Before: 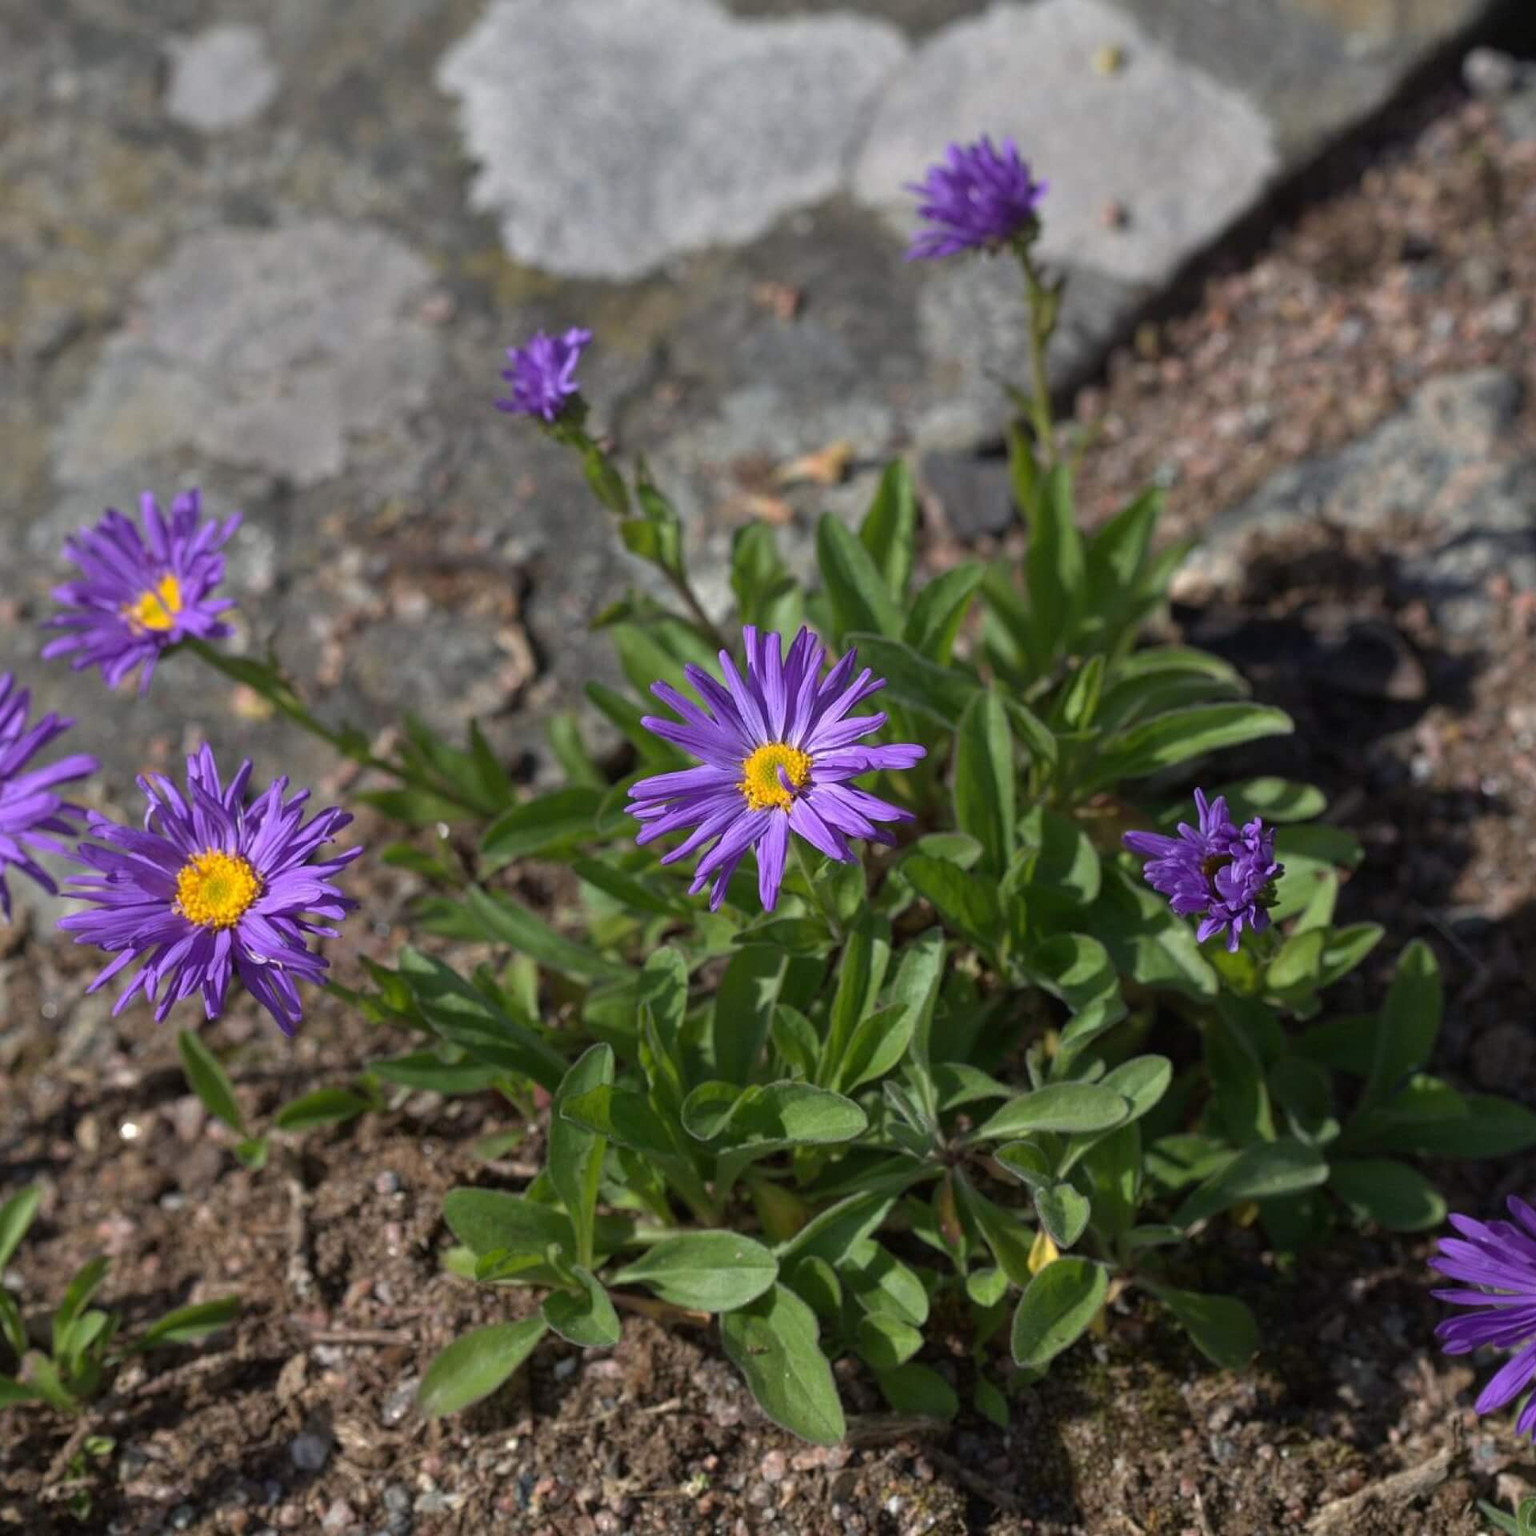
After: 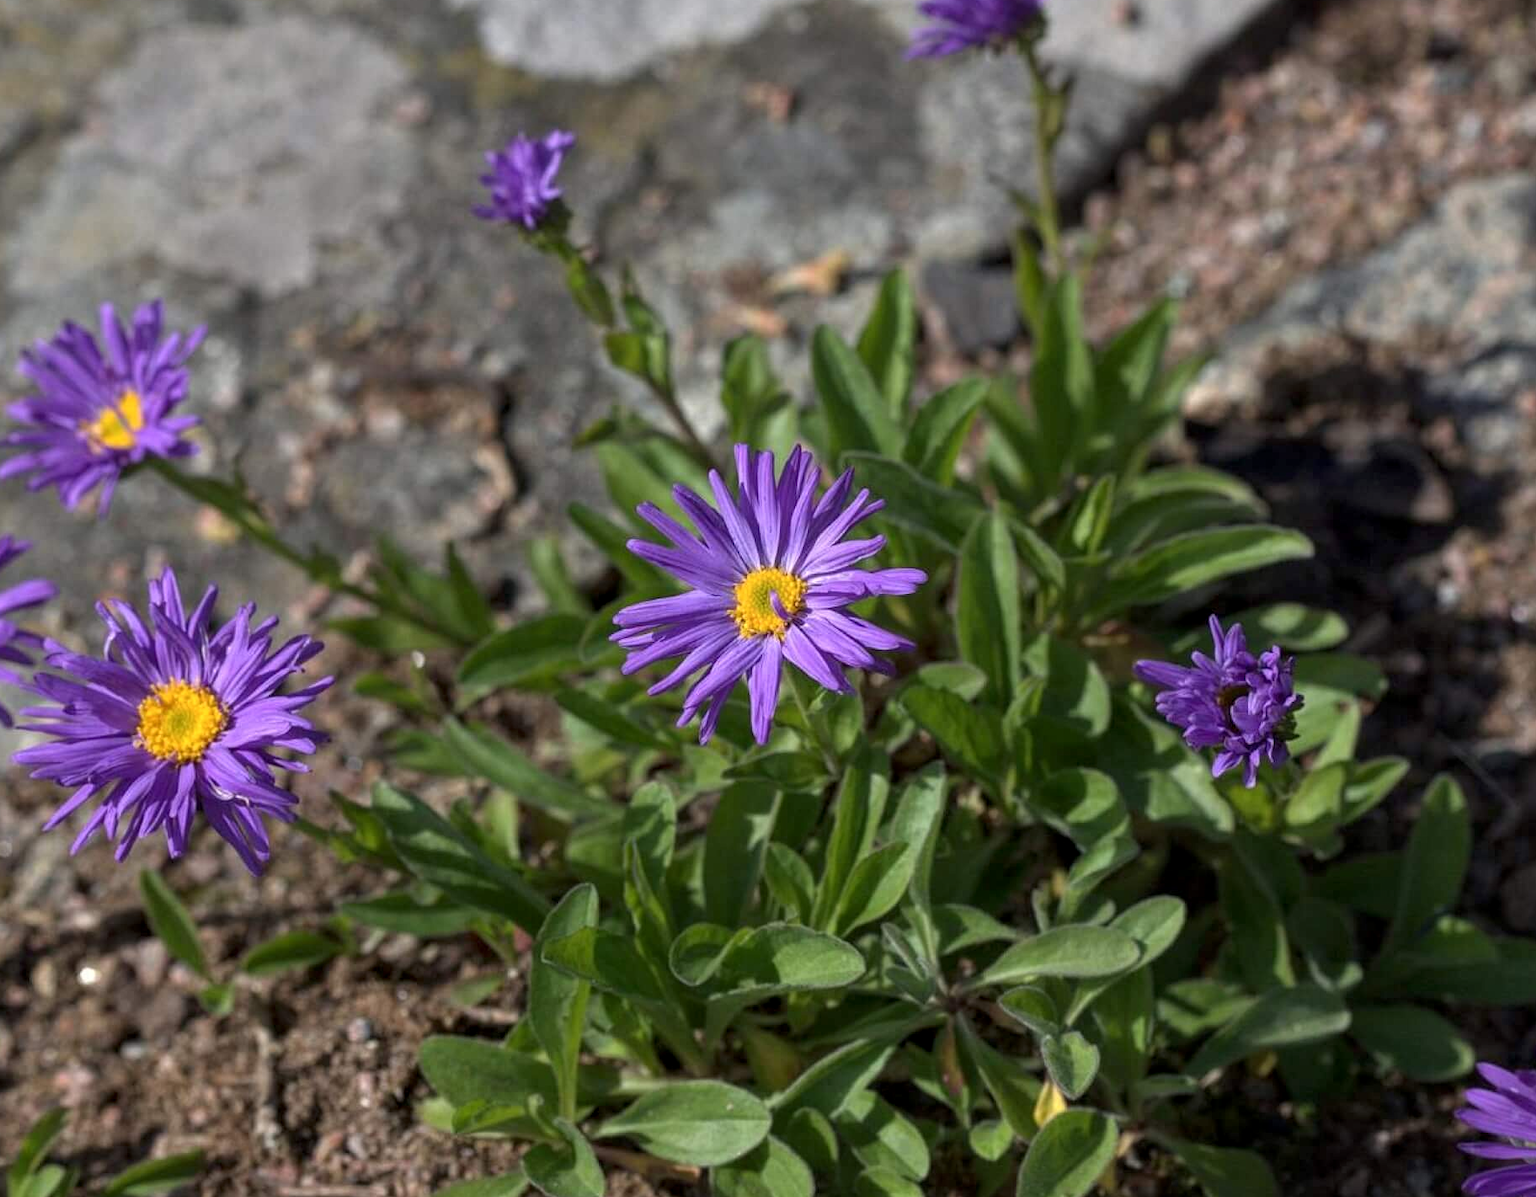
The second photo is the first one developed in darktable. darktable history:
local contrast: on, module defaults
crop and rotate: left 2.991%, top 13.302%, right 1.981%, bottom 12.636%
